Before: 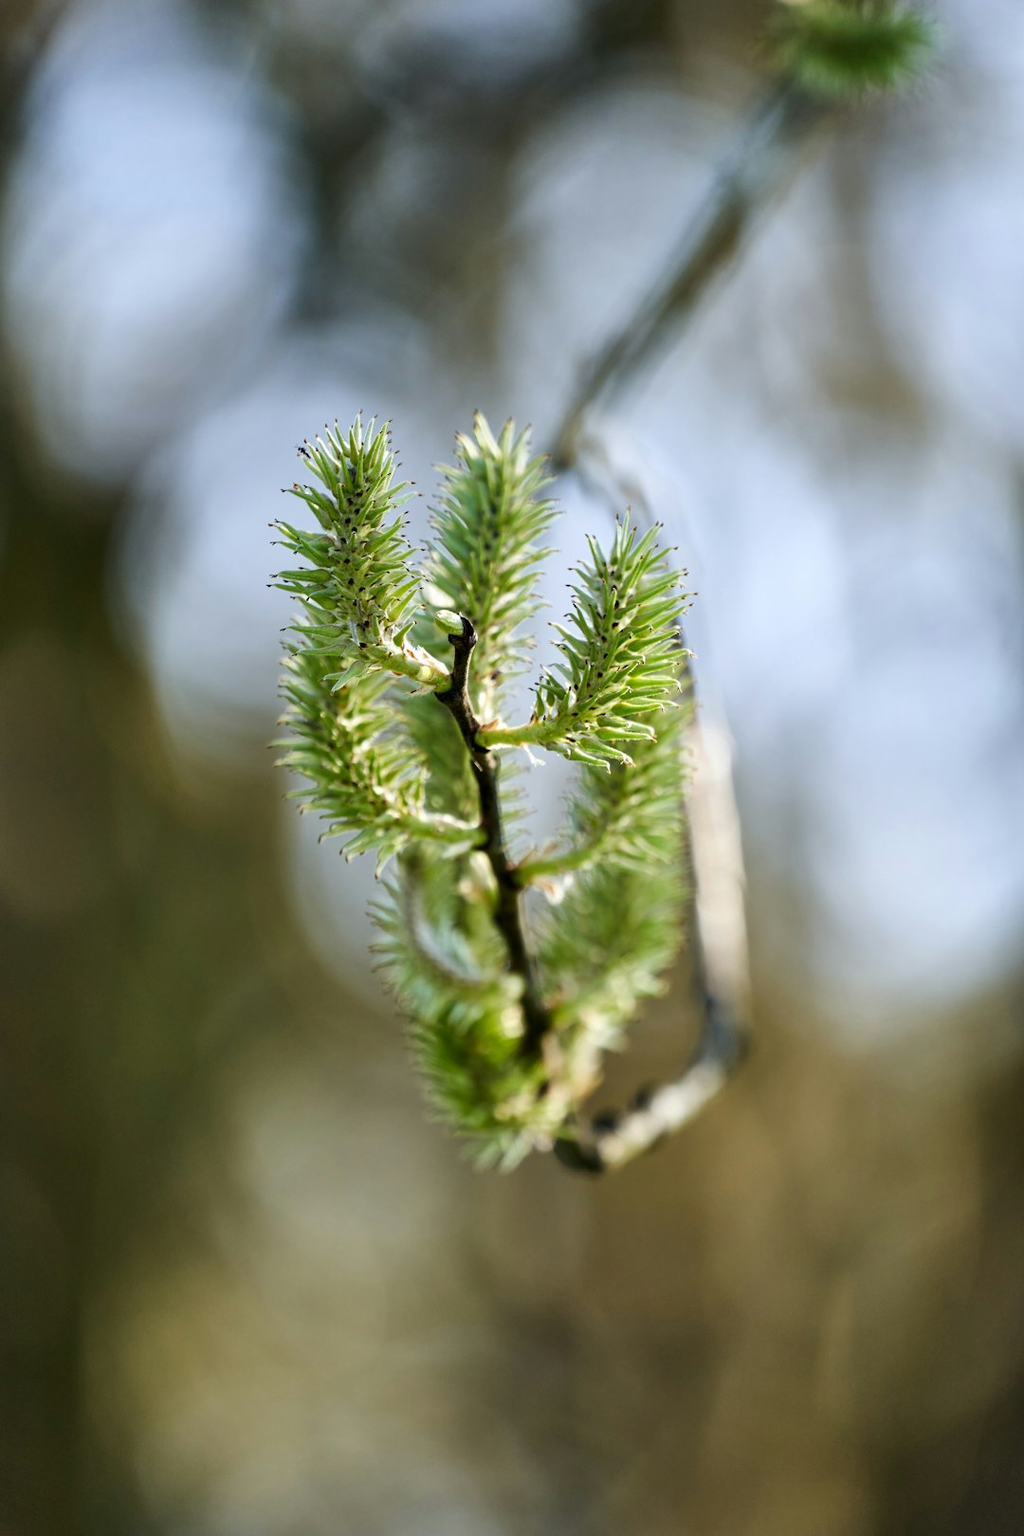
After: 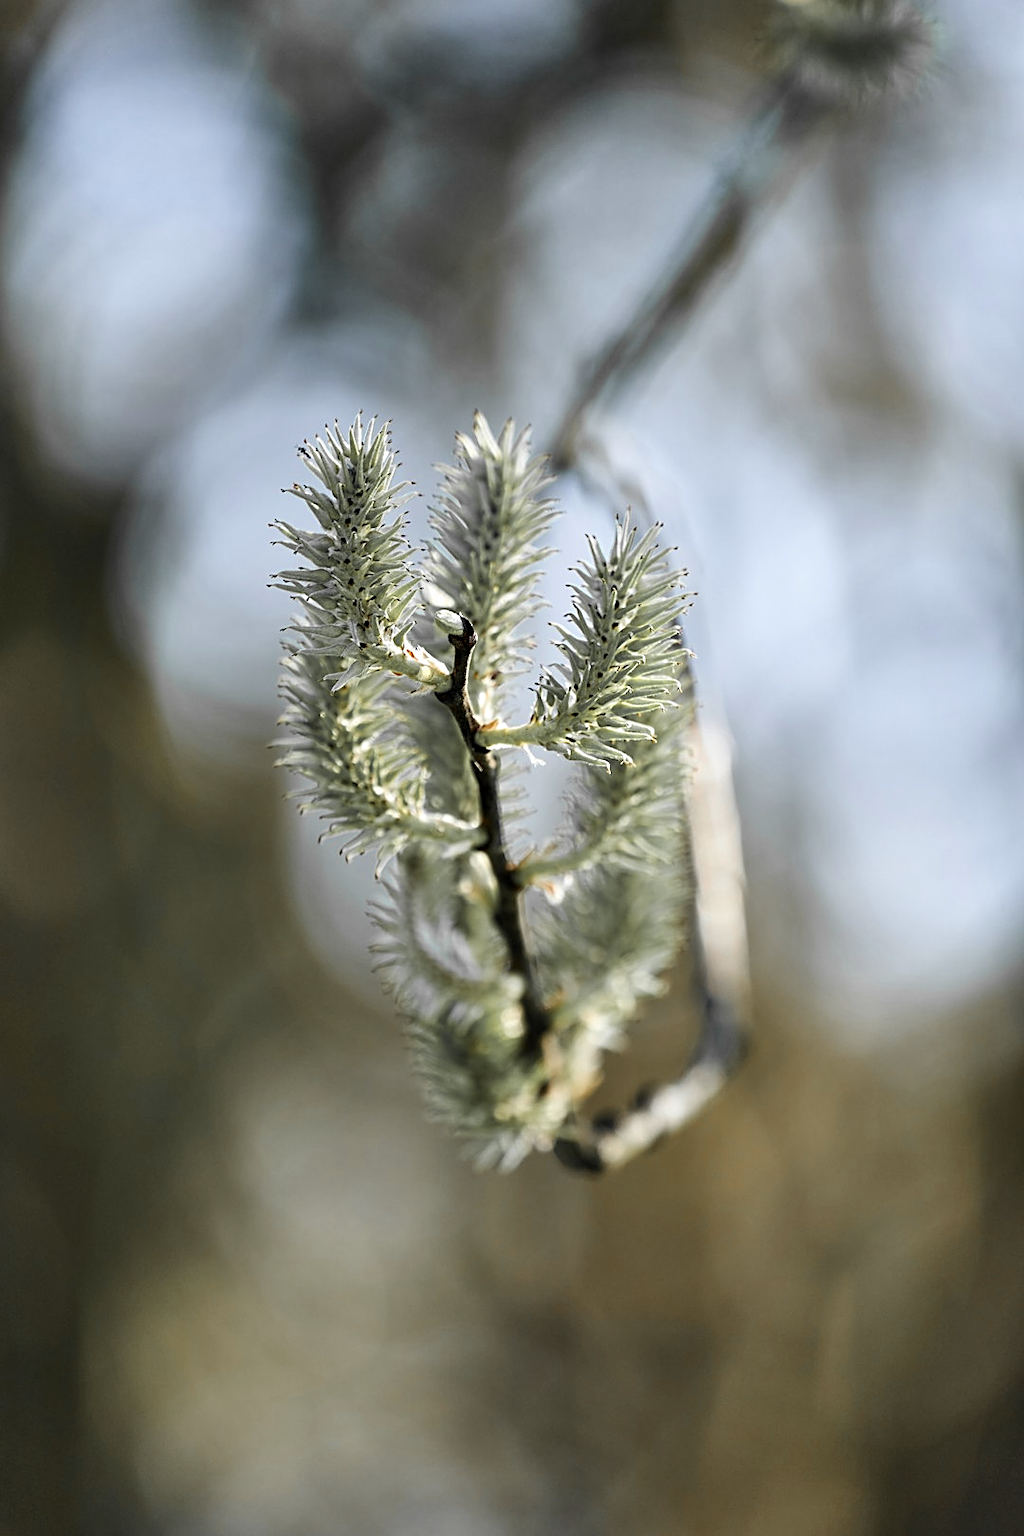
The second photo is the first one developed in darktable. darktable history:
color zones: curves: ch1 [(0, 0.679) (0.143, 0.647) (0.286, 0.261) (0.378, -0.011) (0.571, 0.396) (0.714, 0.399) (0.857, 0.406) (1, 0.679)]
tone equalizer: on, module defaults
sharpen: on, module defaults
